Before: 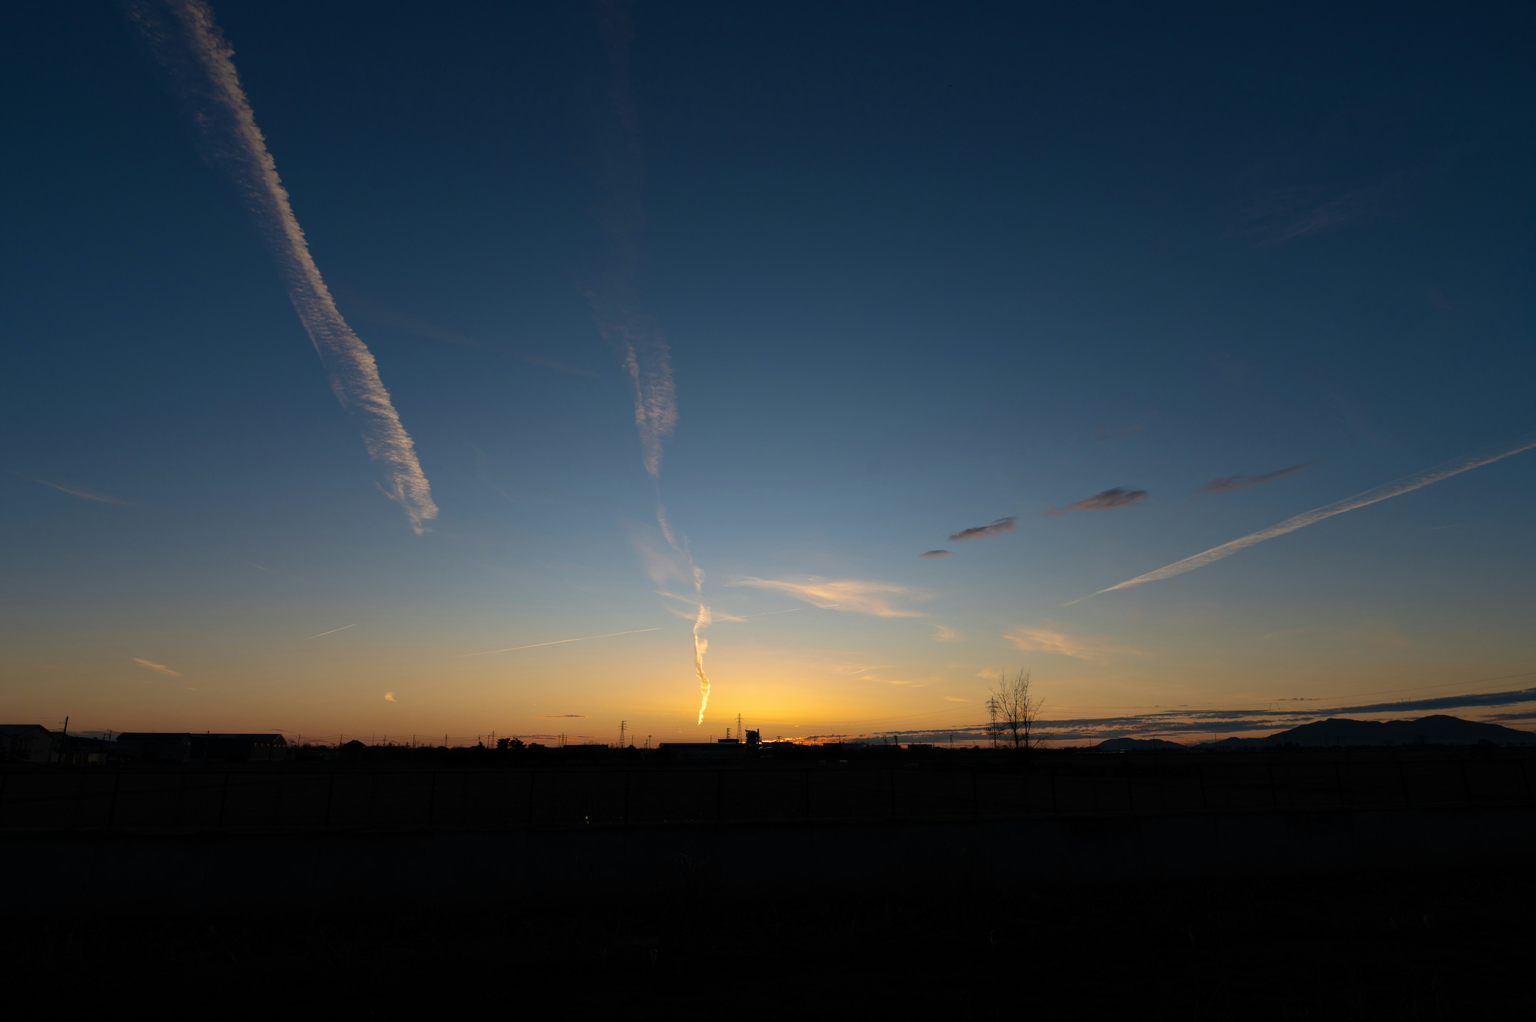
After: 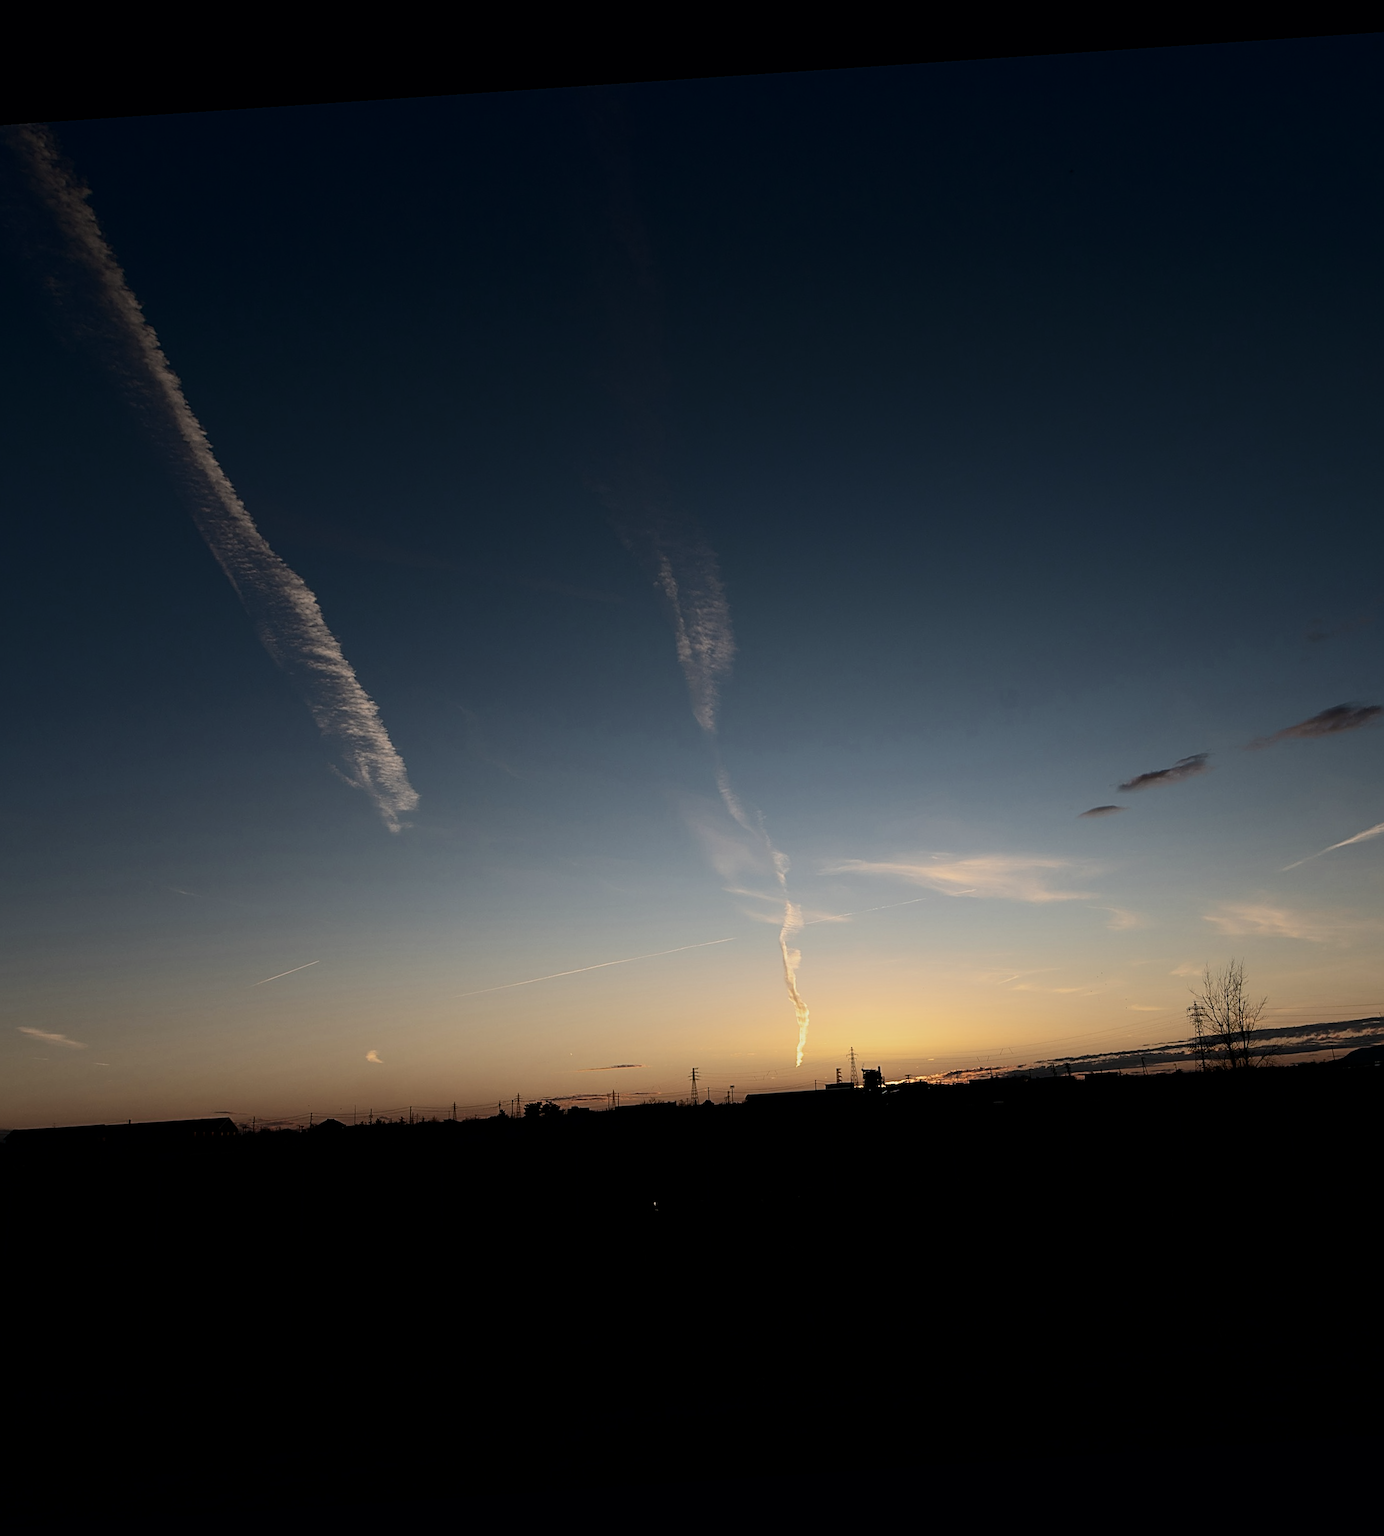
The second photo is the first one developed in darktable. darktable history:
rotate and perspective: rotation -4.2°, shear 0.006, automatic cropping off
crop: left 10.644%, right 26.528%
contrast brightness saturation: contrast 0.25, saturation -0.31
filmic rgb: black relative exposure -7.65 EV, white relative exposure 4.56 EV, hardness 3.61, color science v6 (2022)
graduated density: on, module defaults
sharpen: radius 2.676, amount 0.669
